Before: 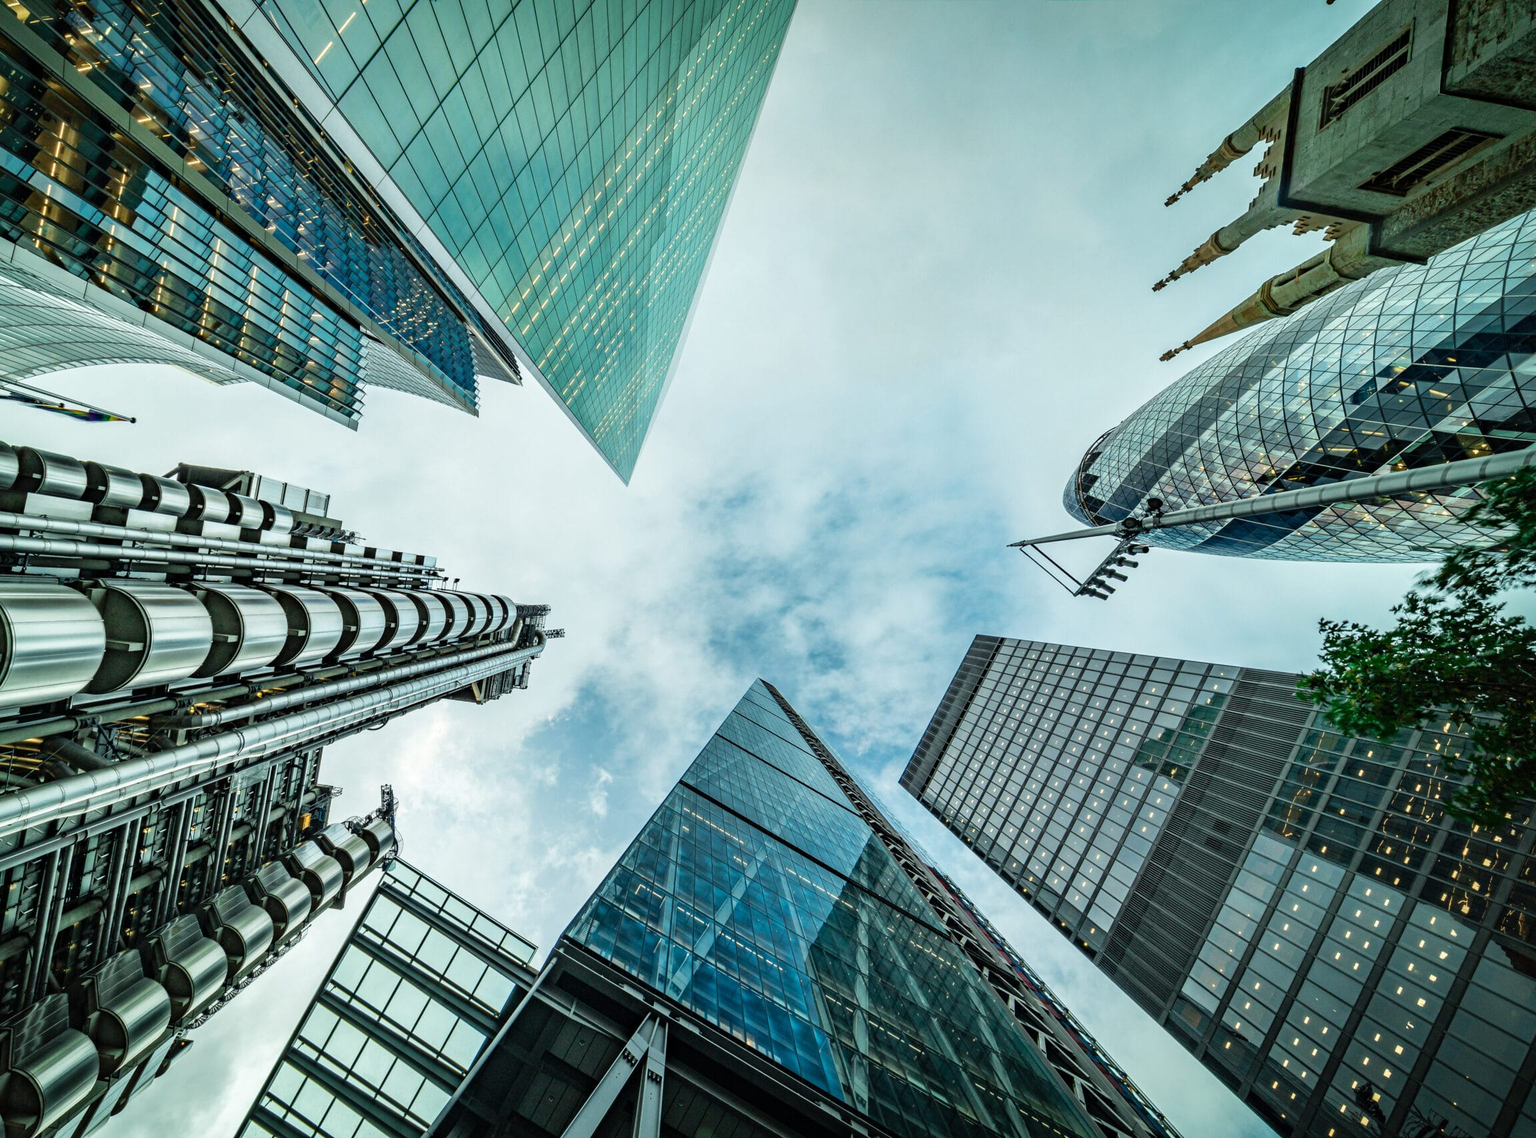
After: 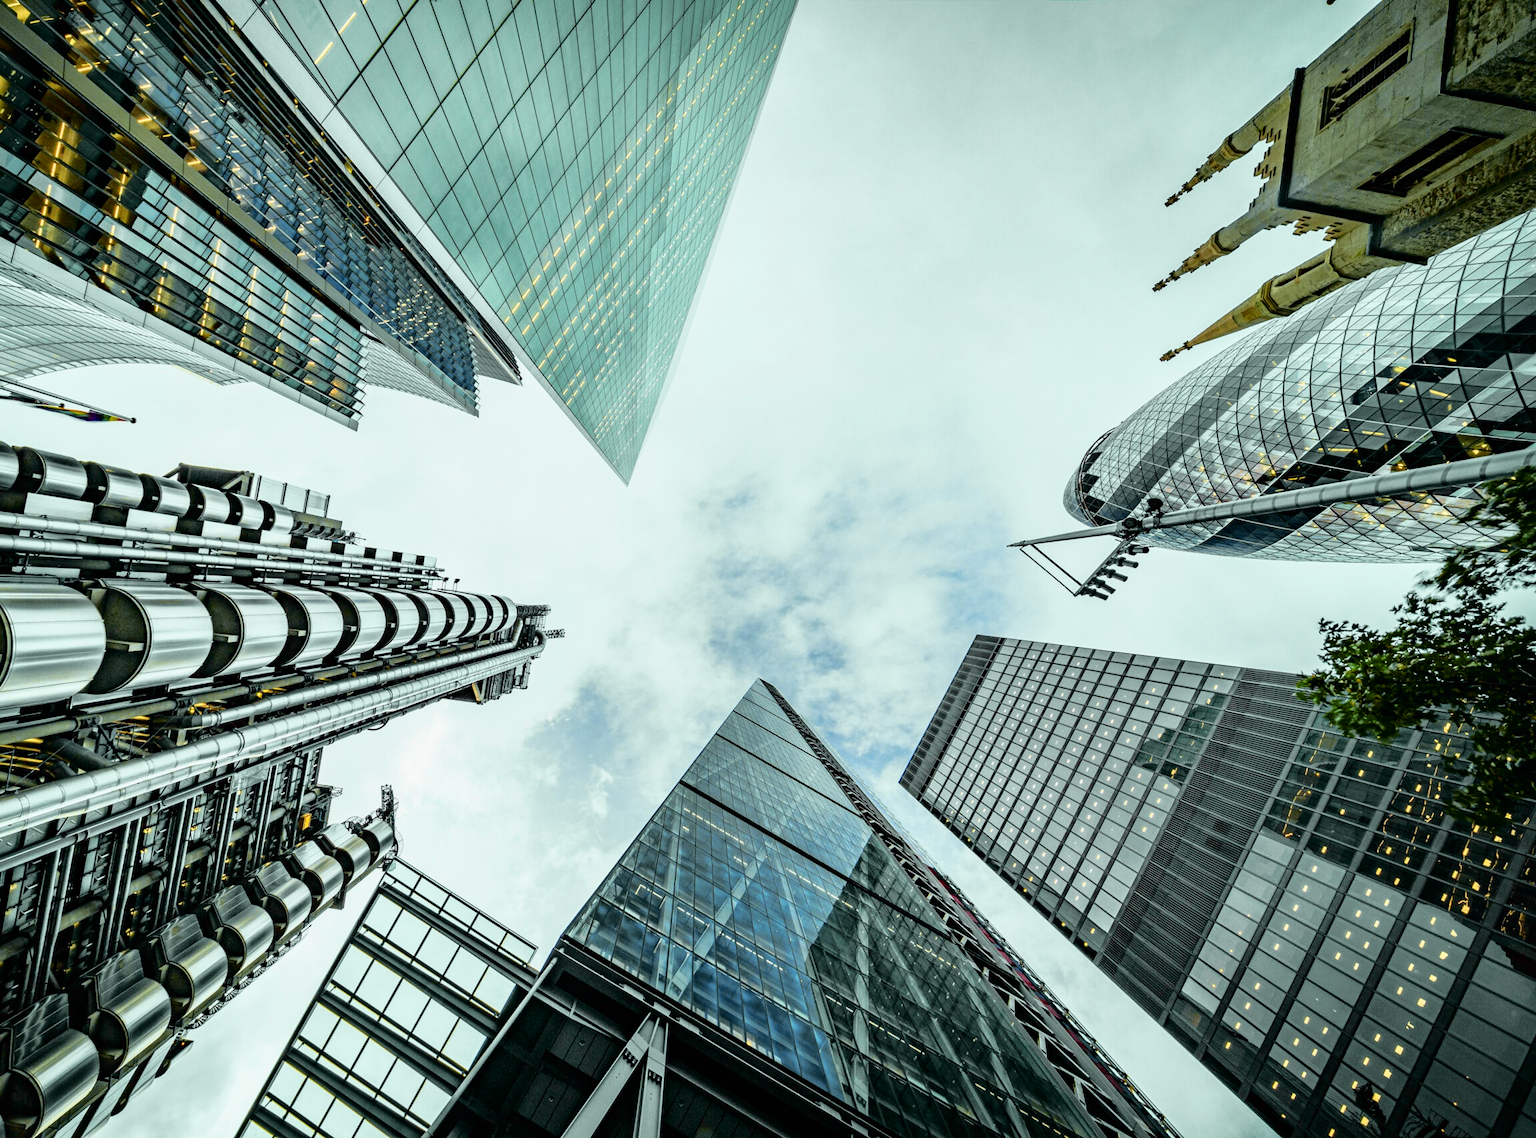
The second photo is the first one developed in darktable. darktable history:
tone curve: curves: ch0 [(0, 0) (0.062, 0.023) (0.168, 0.142) (0.359, 0.44) (0.469, 0.544) (0.634, 0.722) (0.839, 0.909) (0.998, 0.978)]; ch1 [(0, 0) (0.437, 0.453) (0.472, 0.47) (0.502, 0.504) (0.527, 0.546) (0.568, 0.619) (0.608, 0.665) (0.669, 0.748) (0.859, 0.899) (1, 1)]; ch2 [(0, 0) (0.33, 0.301) (0.421, 0.443) (0.473, 0.498) (0.509, 0.5) (0.535, 0.564) (0.575, 0.625) (0.608, 0.676) (1, 1)], color space Lab, independent channels, preserve colors none
